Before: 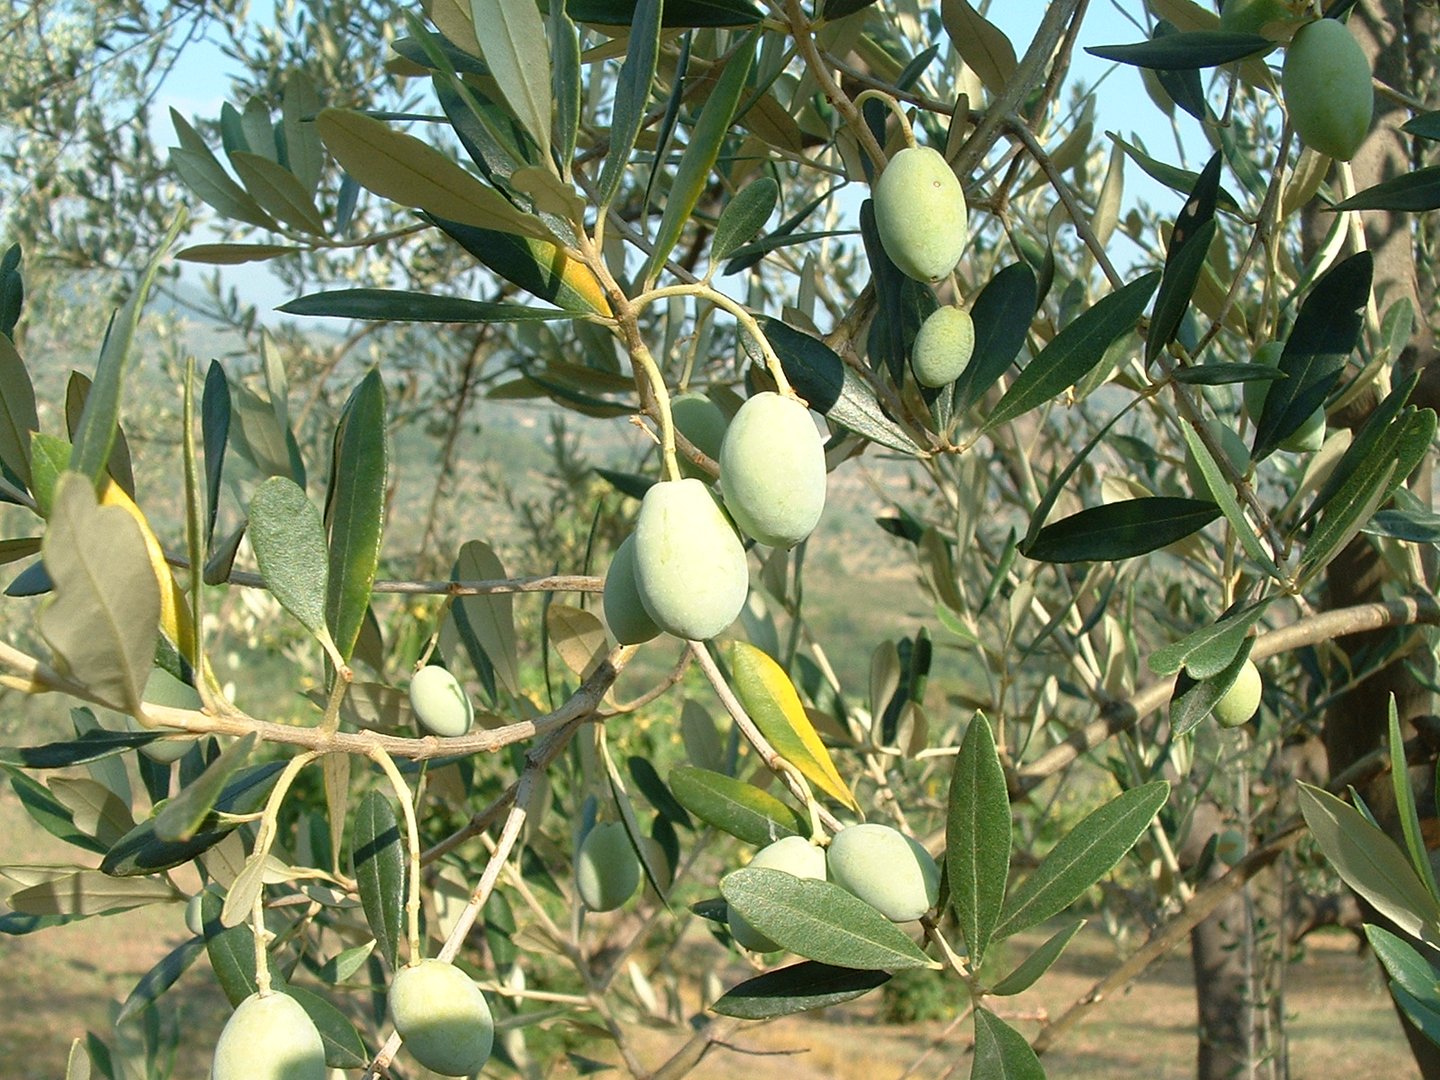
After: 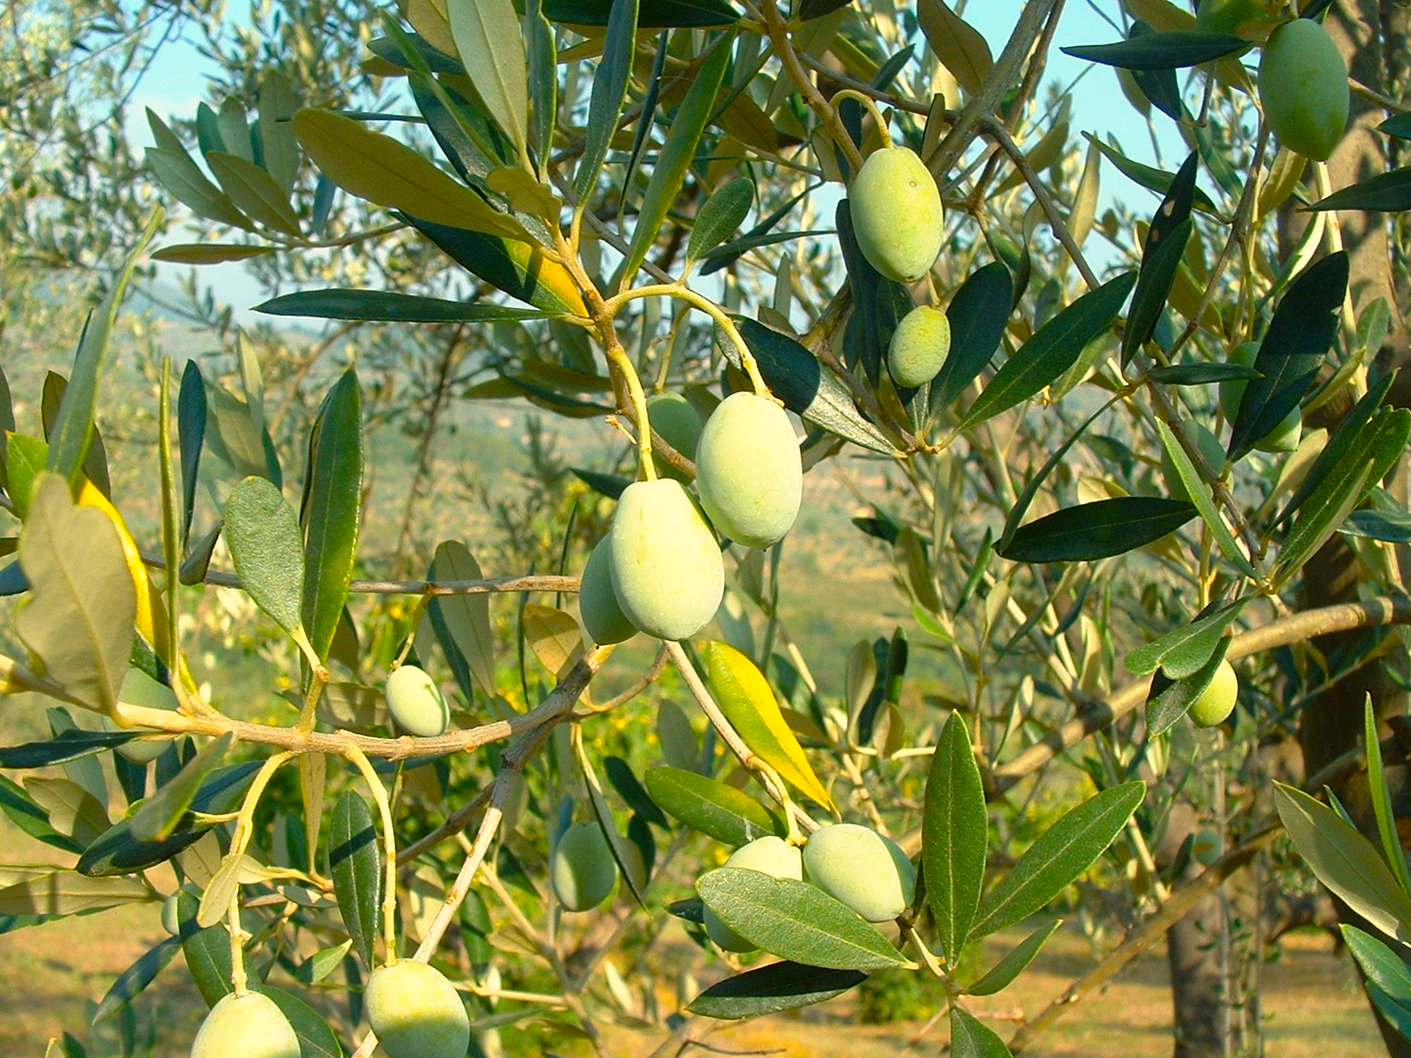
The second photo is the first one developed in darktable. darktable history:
color balance rgb: highlights gain › chroma 3.023%, highlights gain › hue 78.67°, linear chroma grading › global chroma 14.779%, perceptual saturation grading › global saturation 29.797%
shadows and highlights: shadows -25.79, highlights 48.34, soften with gaussian
crop: left 1.685%, right 0.284%, bottom 2.001%
